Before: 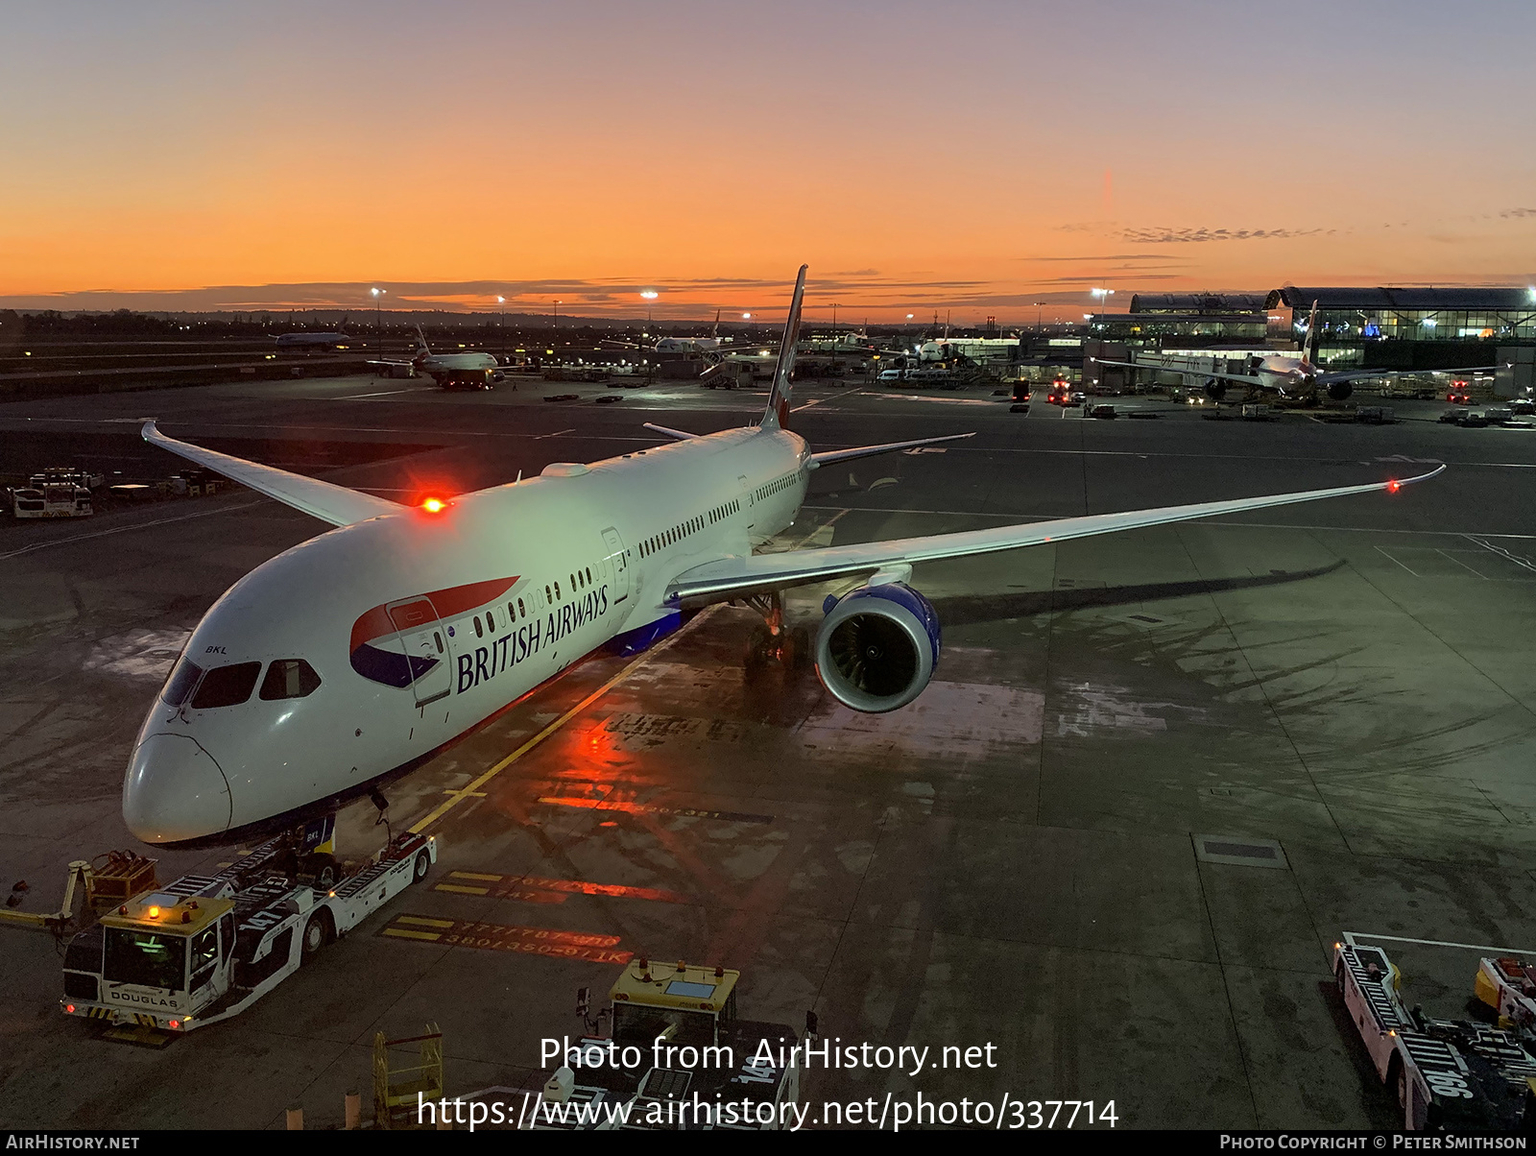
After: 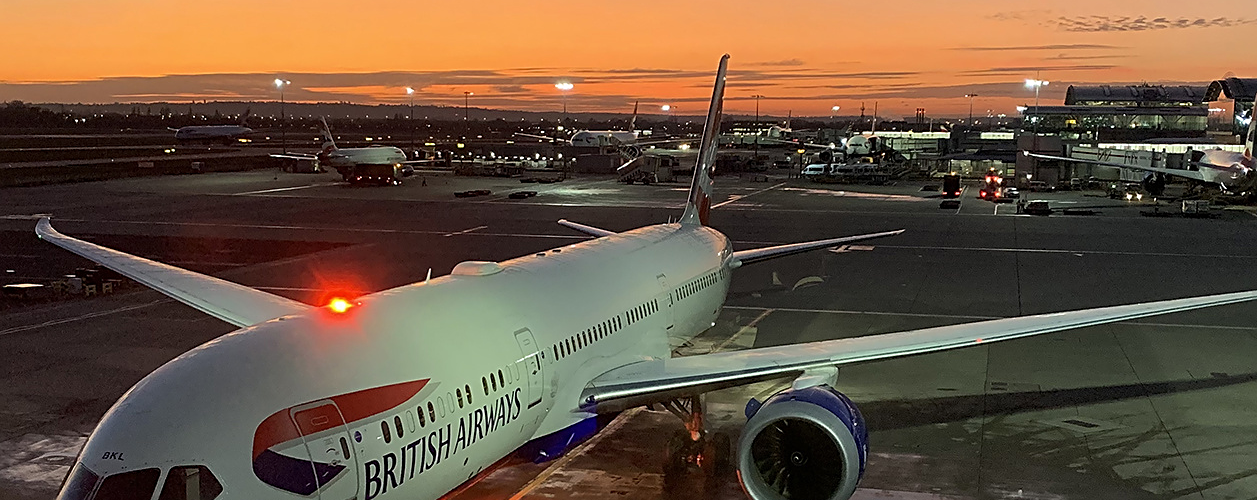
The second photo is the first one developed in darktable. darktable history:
sharpen: on, module defaults
crop: left 7.036%, top 18.398%, right 14.379%, bottom 40.043%
